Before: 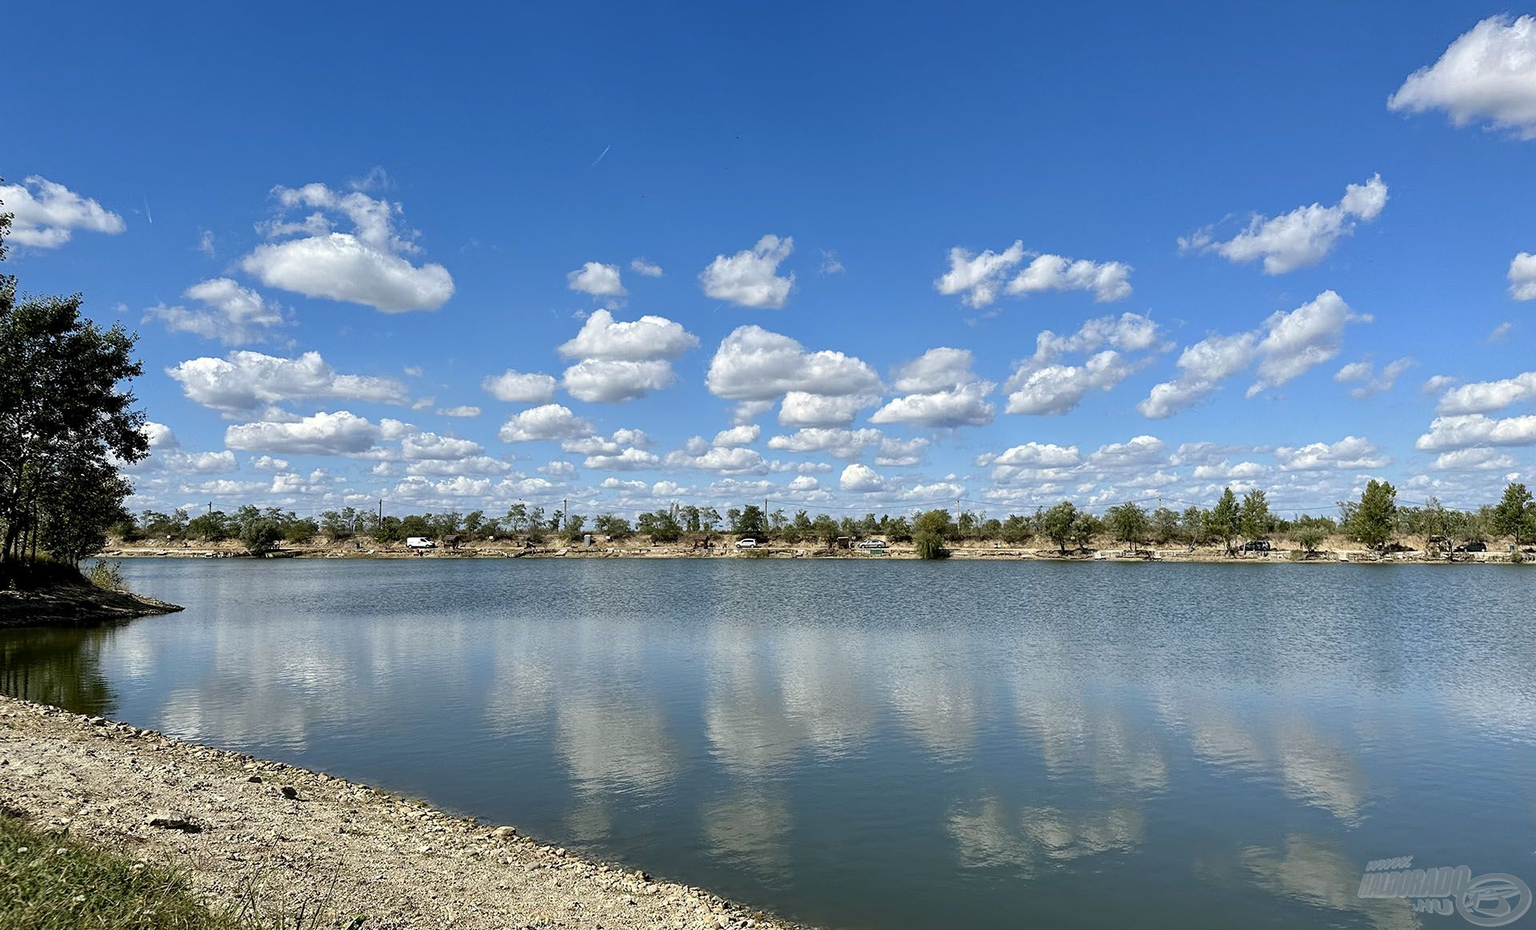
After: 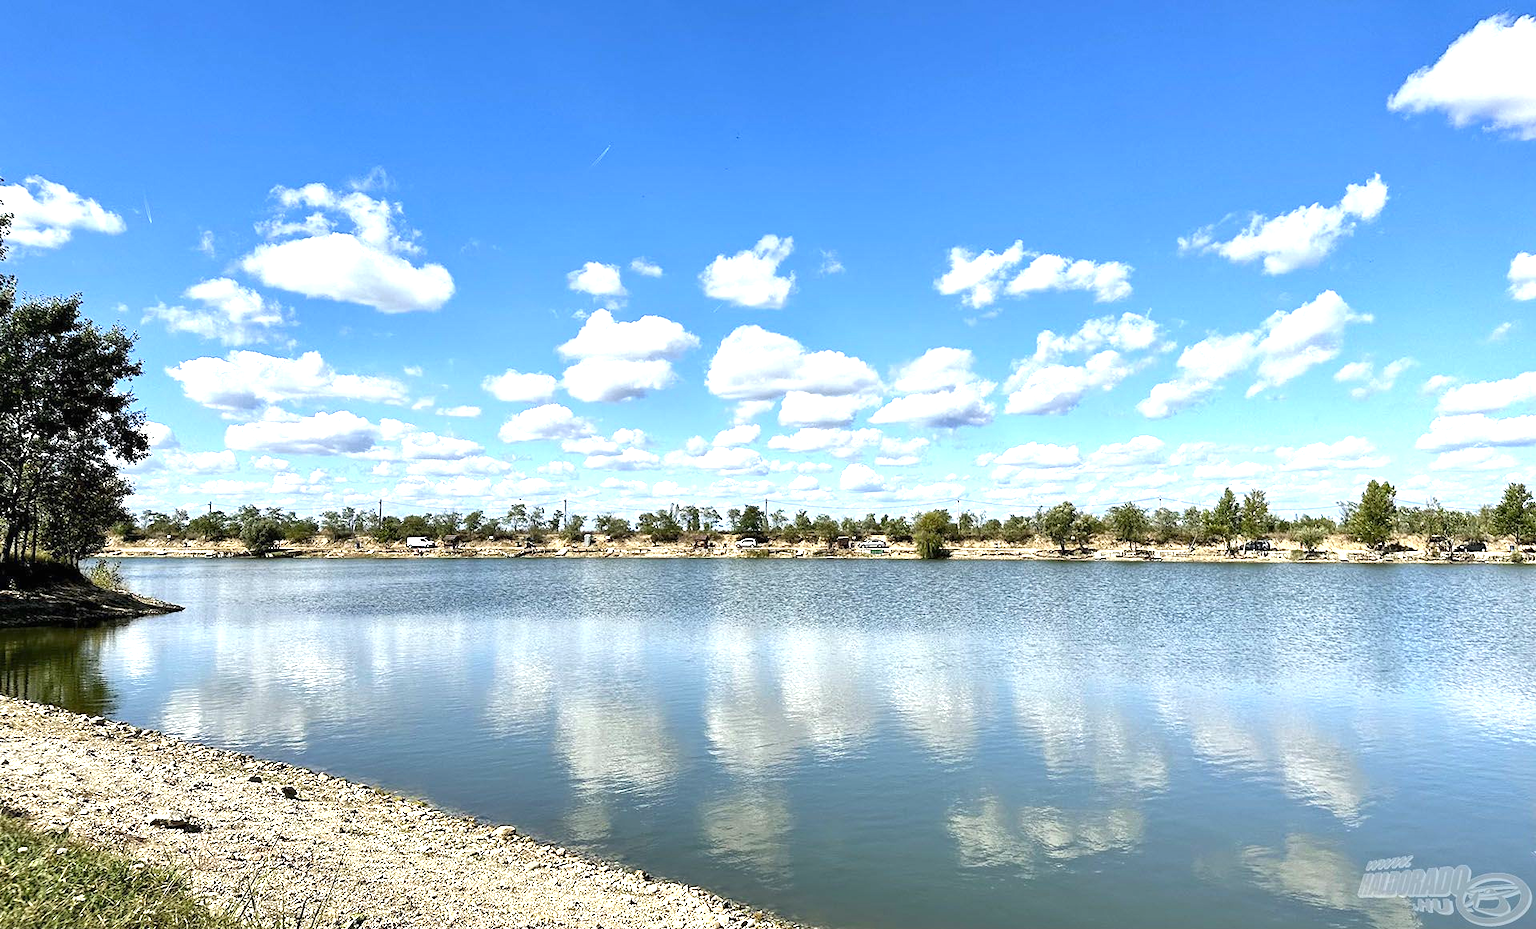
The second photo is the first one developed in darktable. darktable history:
exposure: black level correction 0, exposure 1.199 EV, compensate highlight preservation false
shadows and highlights: shadows 36.62, highlights -27.98, soften with gaussian
